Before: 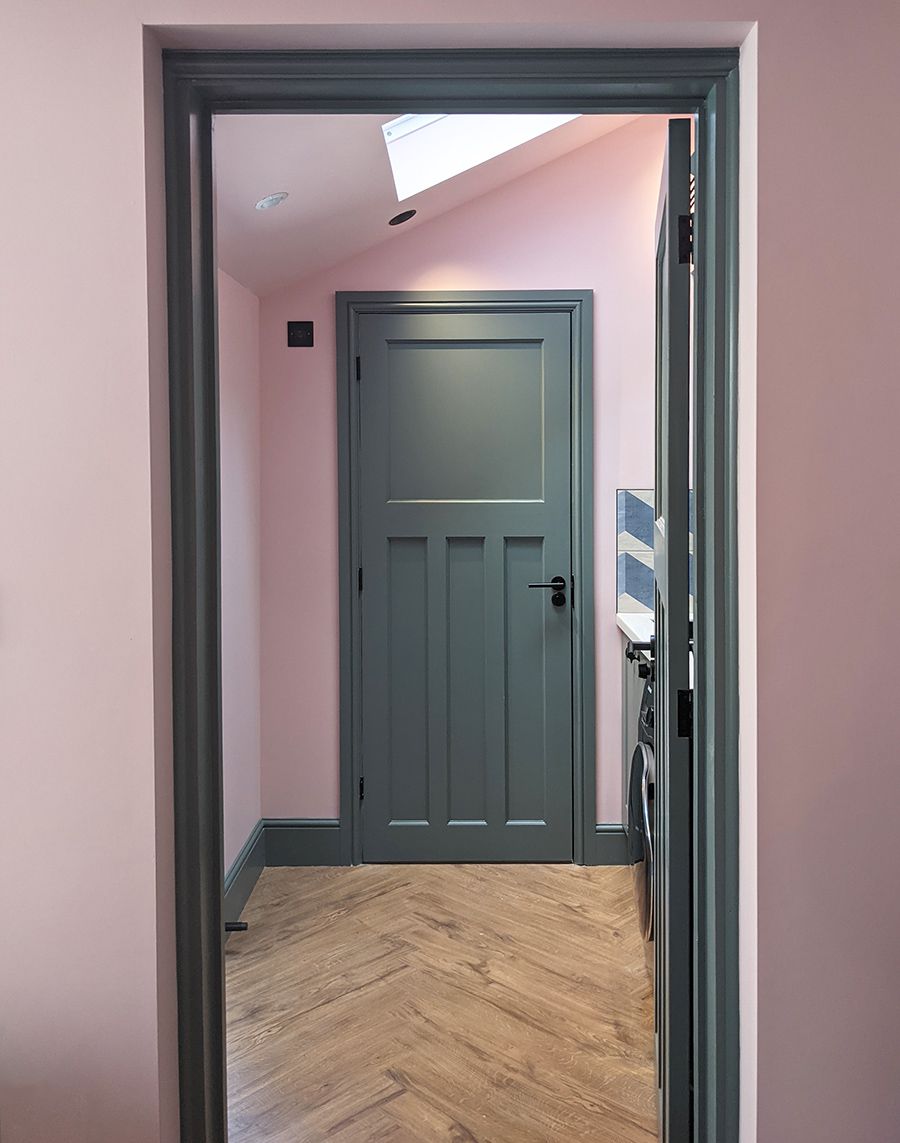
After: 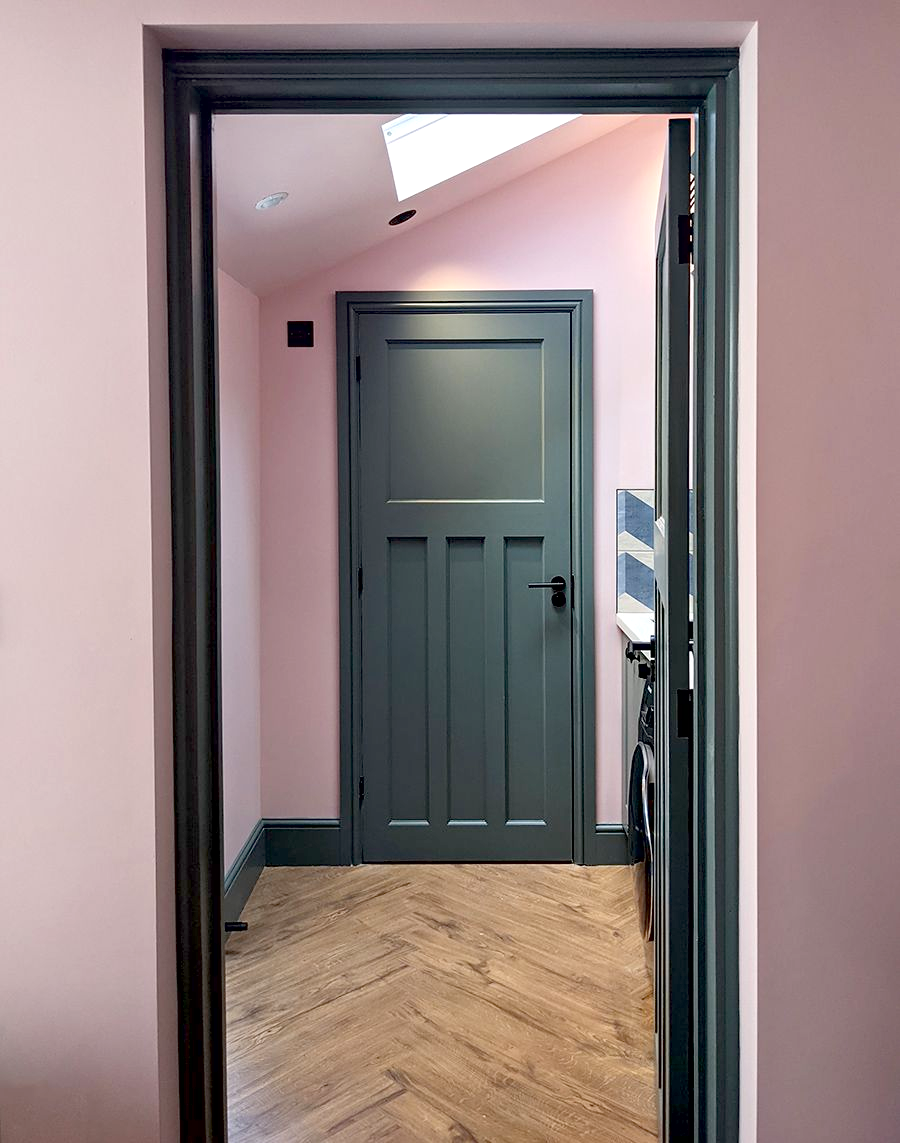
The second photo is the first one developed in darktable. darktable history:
tone equalizer: edges refinement/feathering 500, mask exposure compensation -1.57 EV, preserve details guided filter
exposure: black level correction 0.026, exposure 0.184 EV, compensate highlight preservation false
contrast brightness saturation: contrast 0.075
